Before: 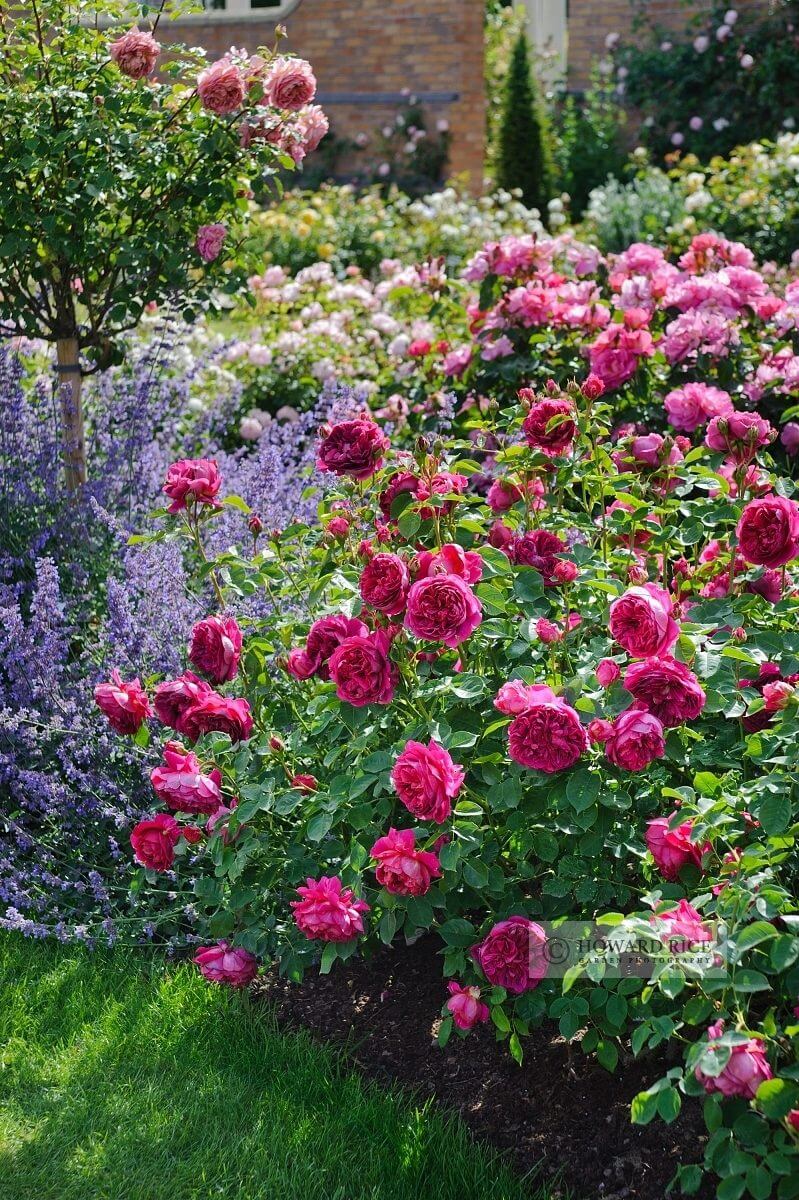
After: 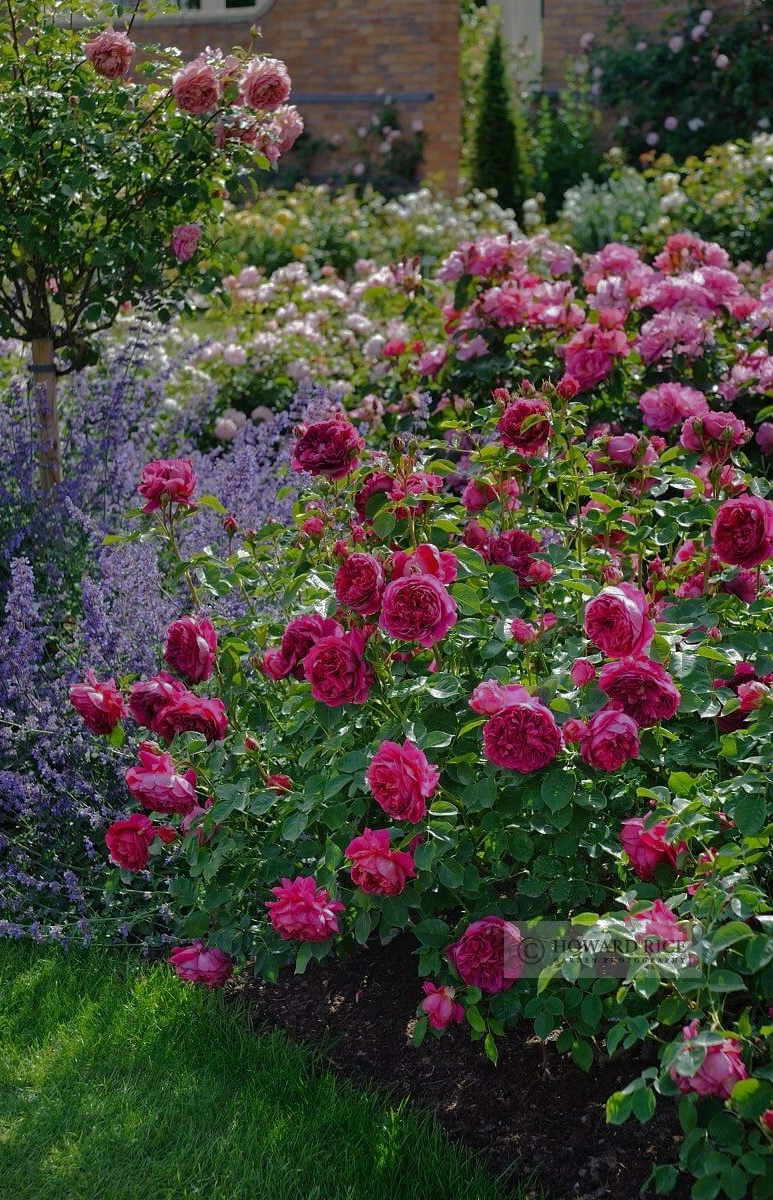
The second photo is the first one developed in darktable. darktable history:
base curve: curves: ch0 [(0, 0) (0.841, 0.609) (1, 1)]
crop and rotate: left 3.238%
